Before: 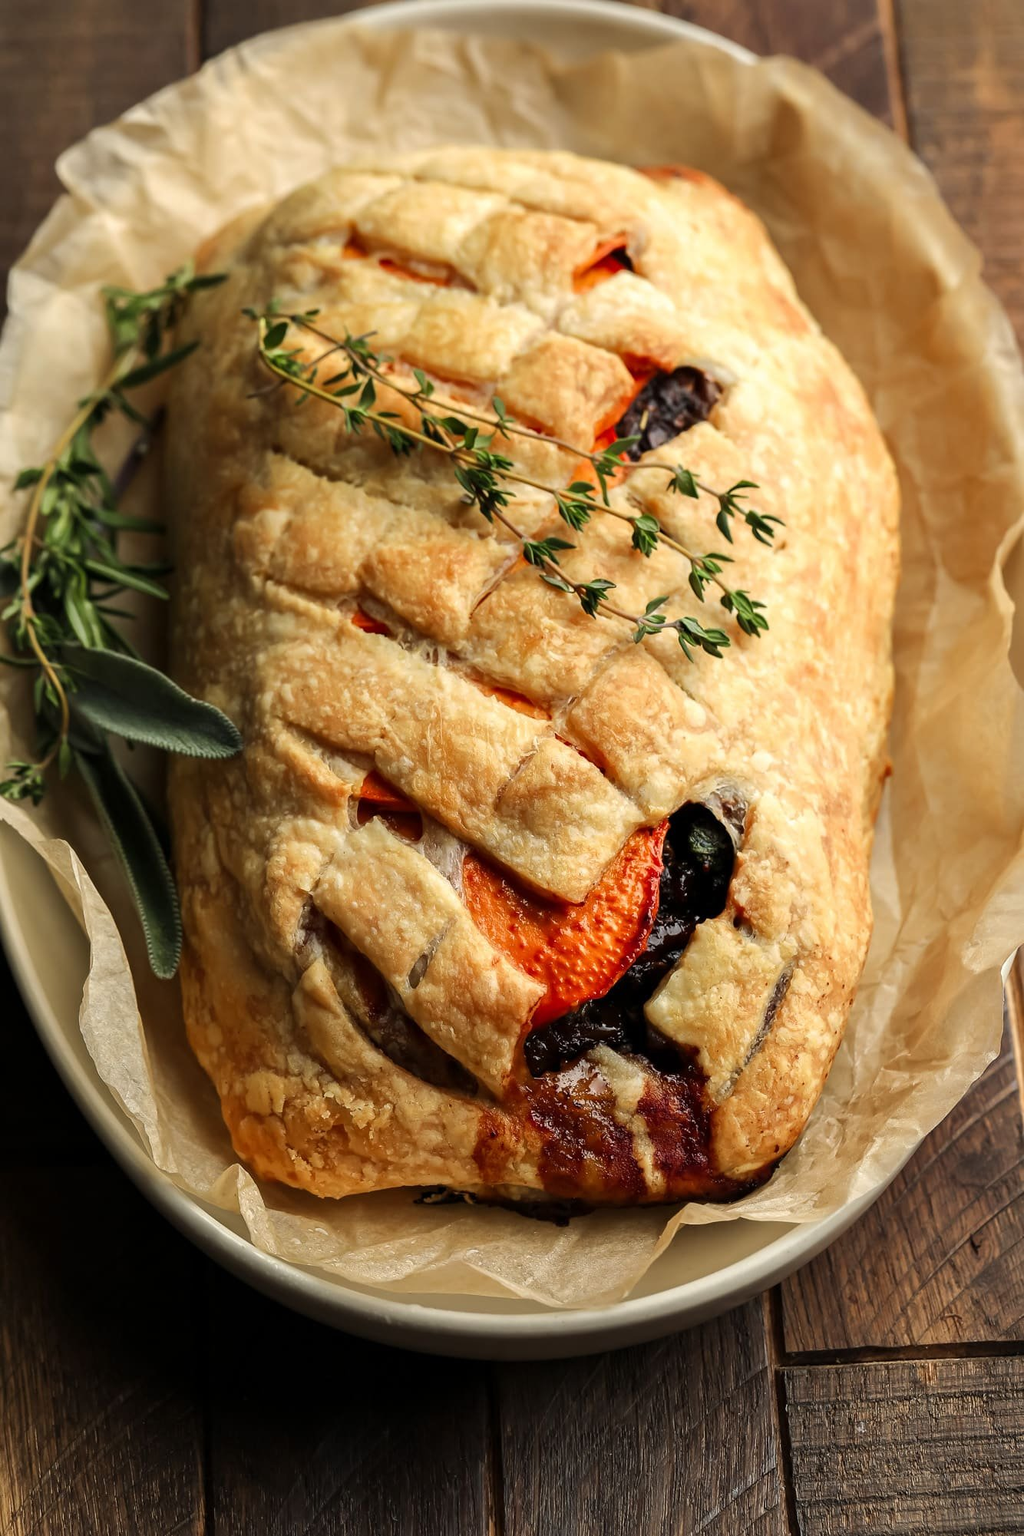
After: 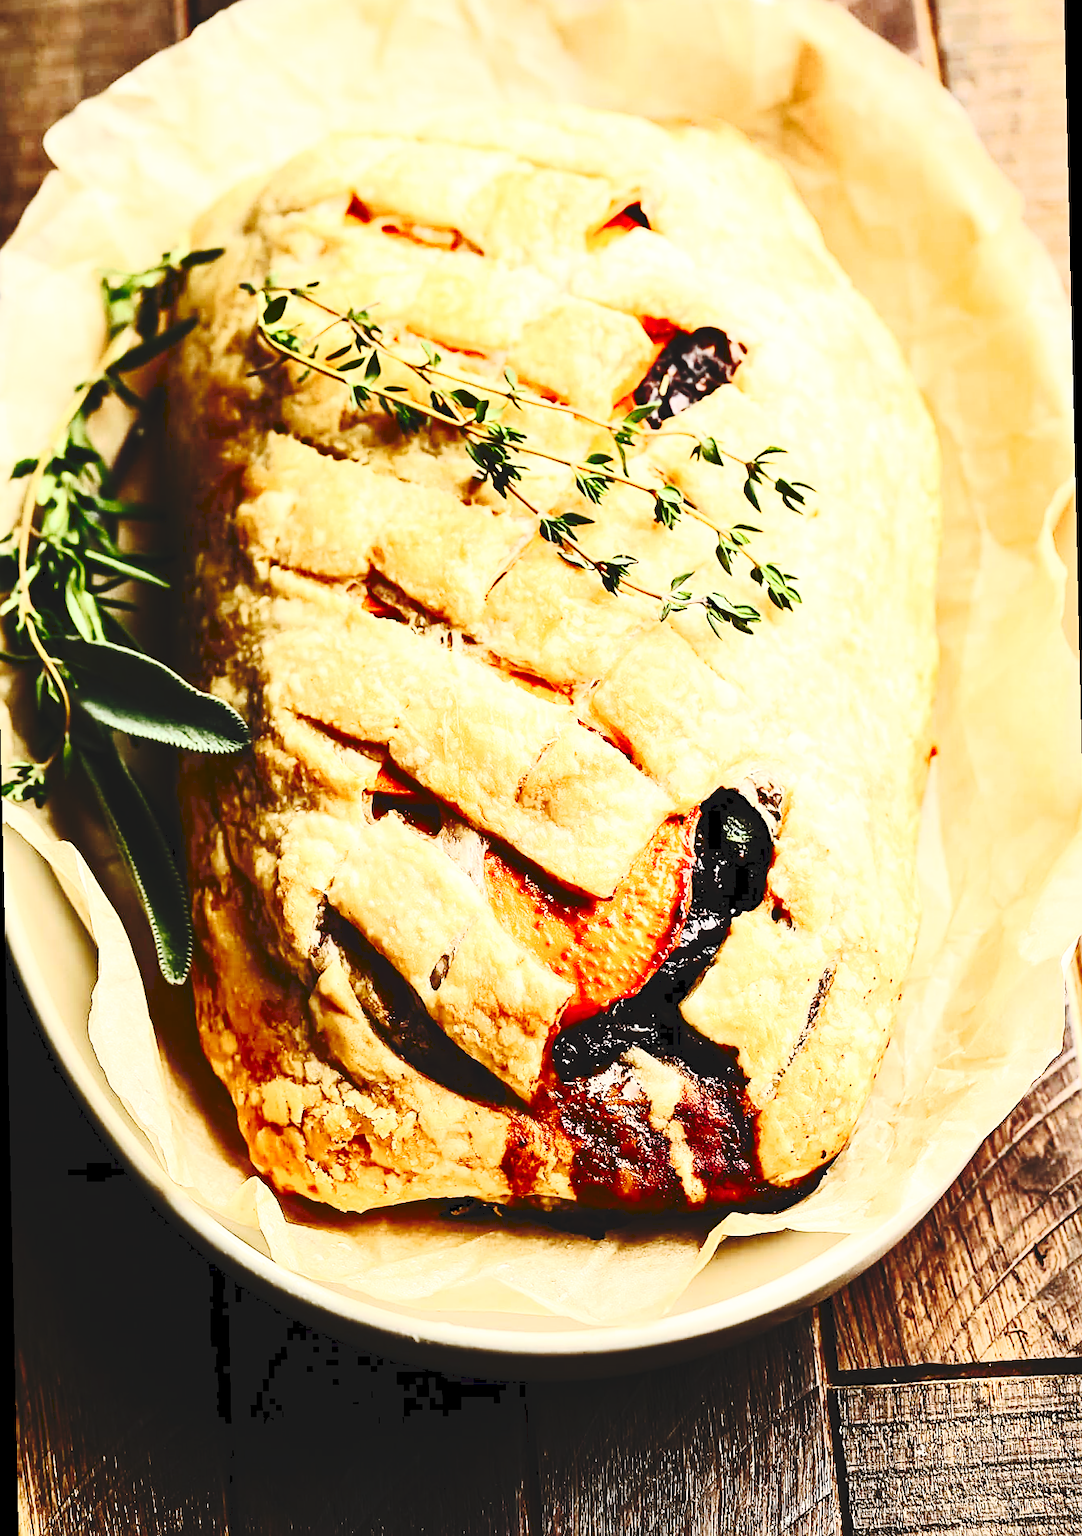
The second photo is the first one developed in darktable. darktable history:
sharpen: on, module defaults
rotate and perspective: rotation -1.32°, lens shift (horizontal) -0.031, crop left 0.015, crop right 0.985, crop top 0.047, crop bottom 0.982
contrast brightness saturation: contrast 0.62, brightness 0.34, saturation 0.14
base curve: curves: ch0 [(0, 0) (0.028, 0.03) (0.121, 0.232) (0.46, 0.748) (0.859, 0.968) (1, 1)], preserve colors none
tone curve: curves: ch0 [(0, 0) (0.003, 0.09) (0.011, 0.095) (0.025, 0.097) (0.044, 0.108) (0.069, 0.117) (0.1, 0.129) (0.136, 0.151) (0.177, 0.185) (0.224, 0.229) (0.277, 0.299) (0.335, 0.379) (0.399, 0.469) (0.468, 0.55) (0.543, 0.629) (0.623, 0.702) (0.709, 0.775) (0.801, 0.85) (0.898, 0.91) (1, 1)], preserve colors none
